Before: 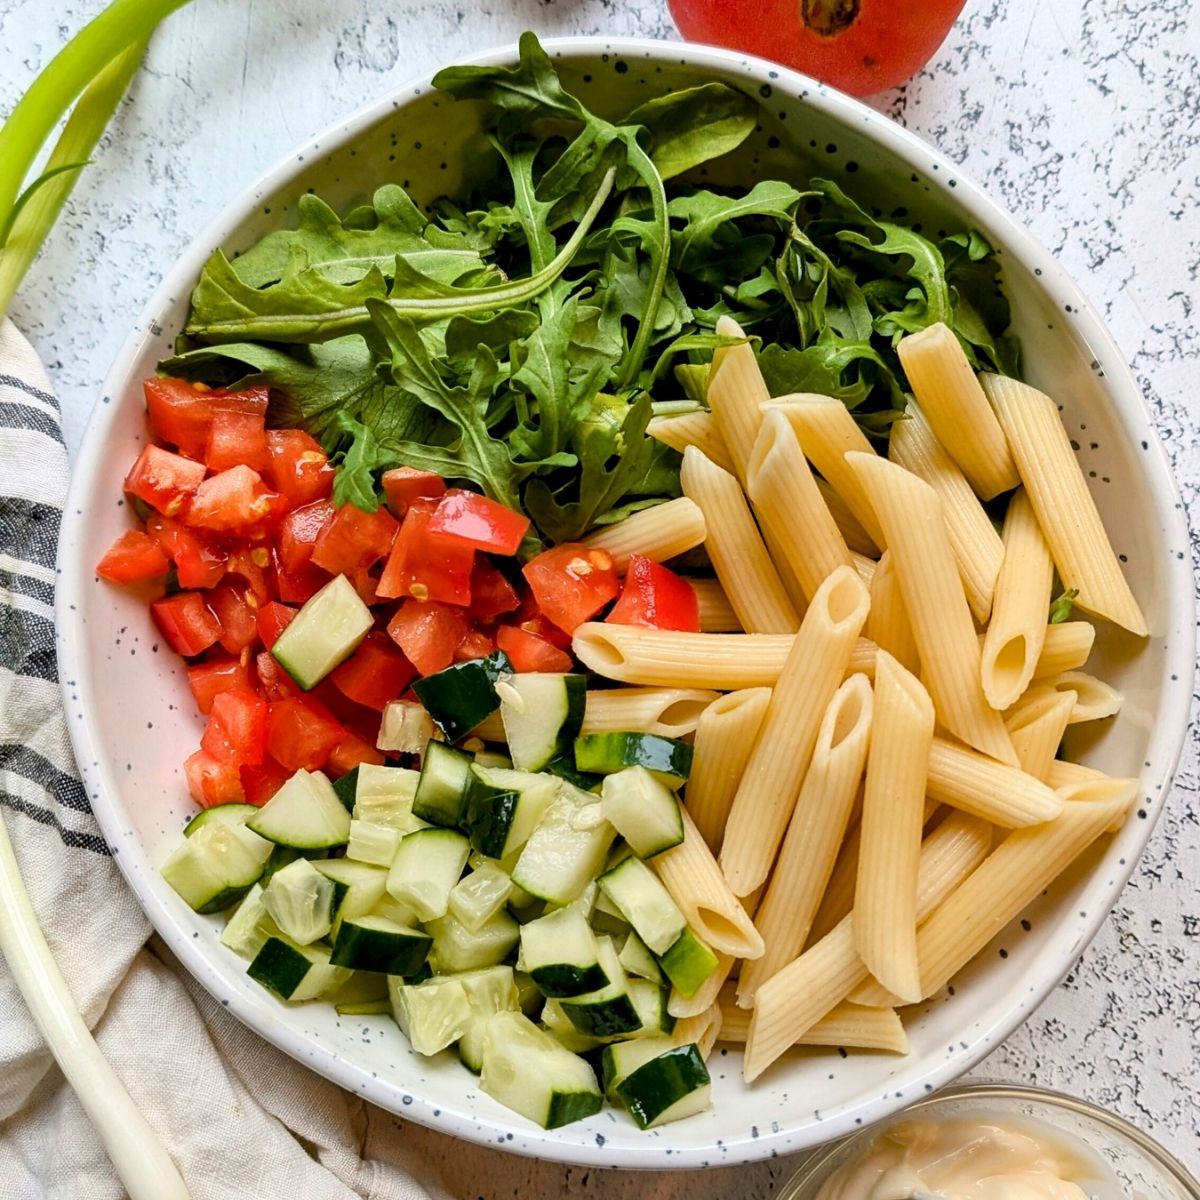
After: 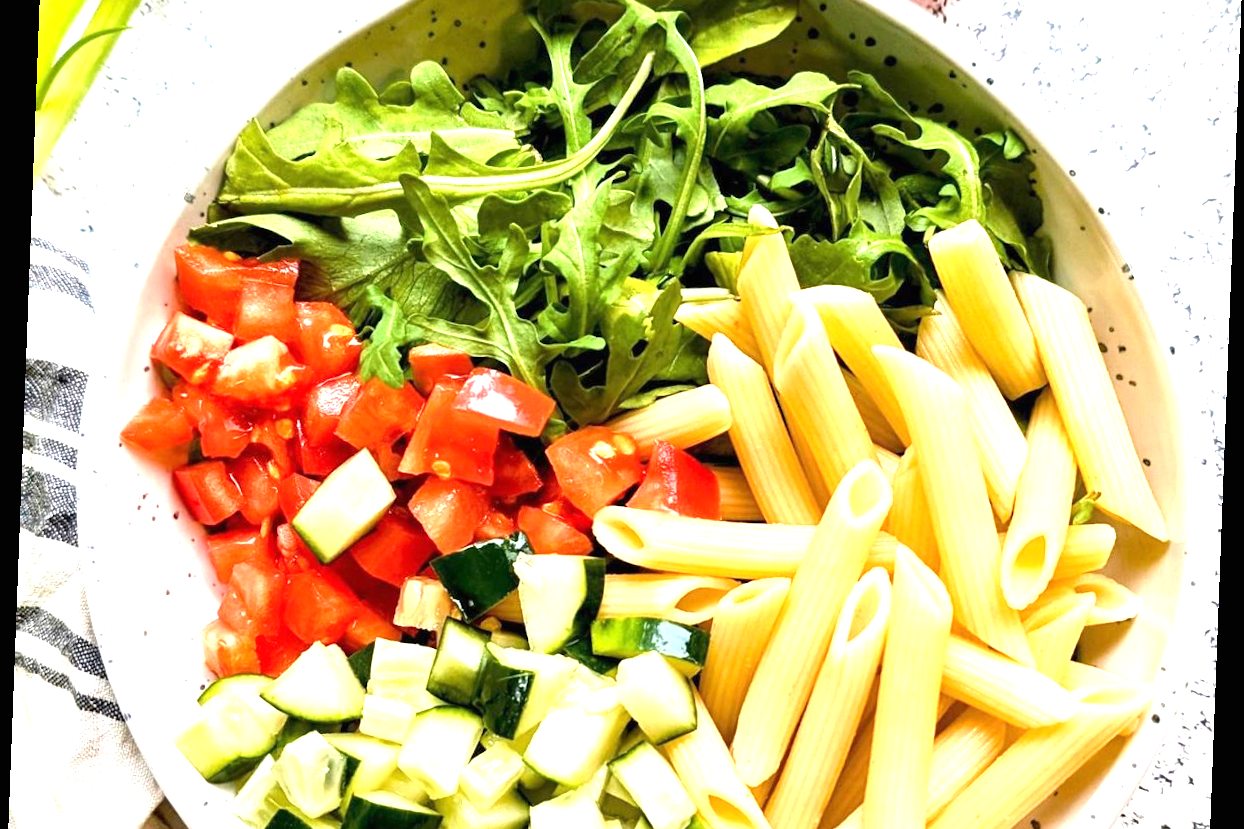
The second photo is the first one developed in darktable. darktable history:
rotate and perspective: rotation 2.17°, automatic cropping off
crop: top 11.166%, bottom 22.168%
white balance: emerald 1
exposure: black level correction 0, exposure 1.45 EV, compensate exposure bias true, compensate highlight preservation false
